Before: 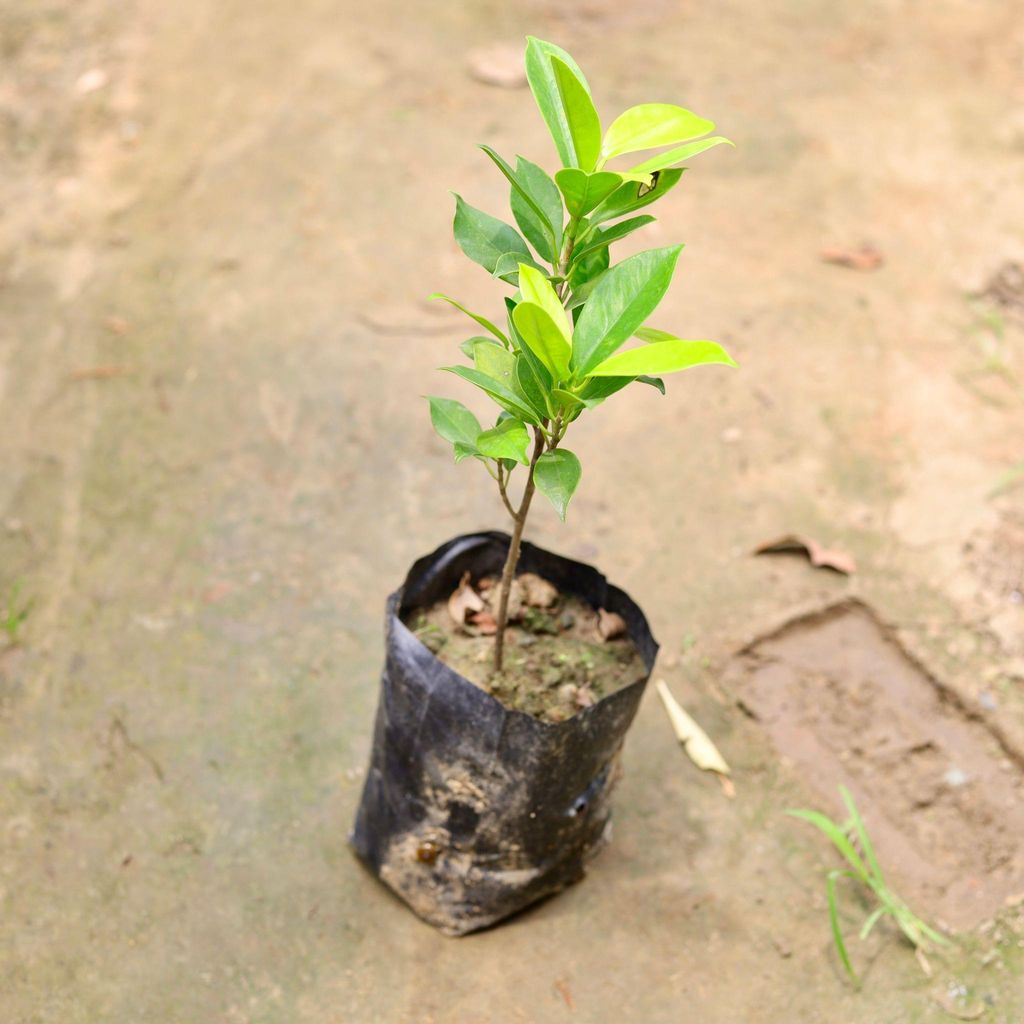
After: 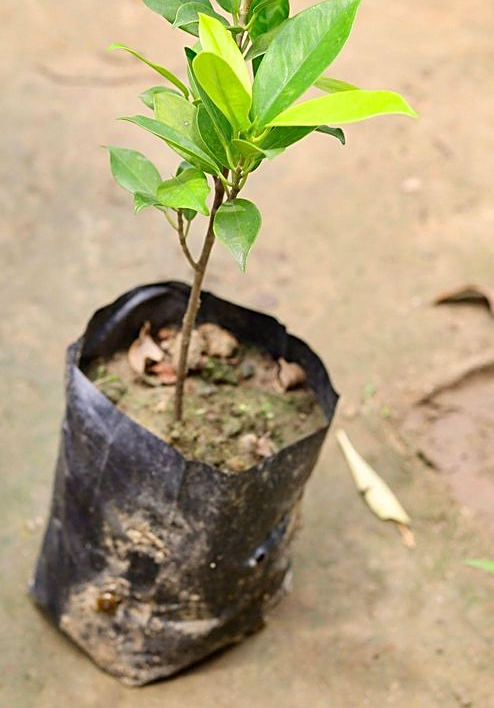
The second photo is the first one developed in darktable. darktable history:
crop: left 31.326%, top 24.503%, right 20.417%, bottom 6.272%
sharpen: on, module defaults
